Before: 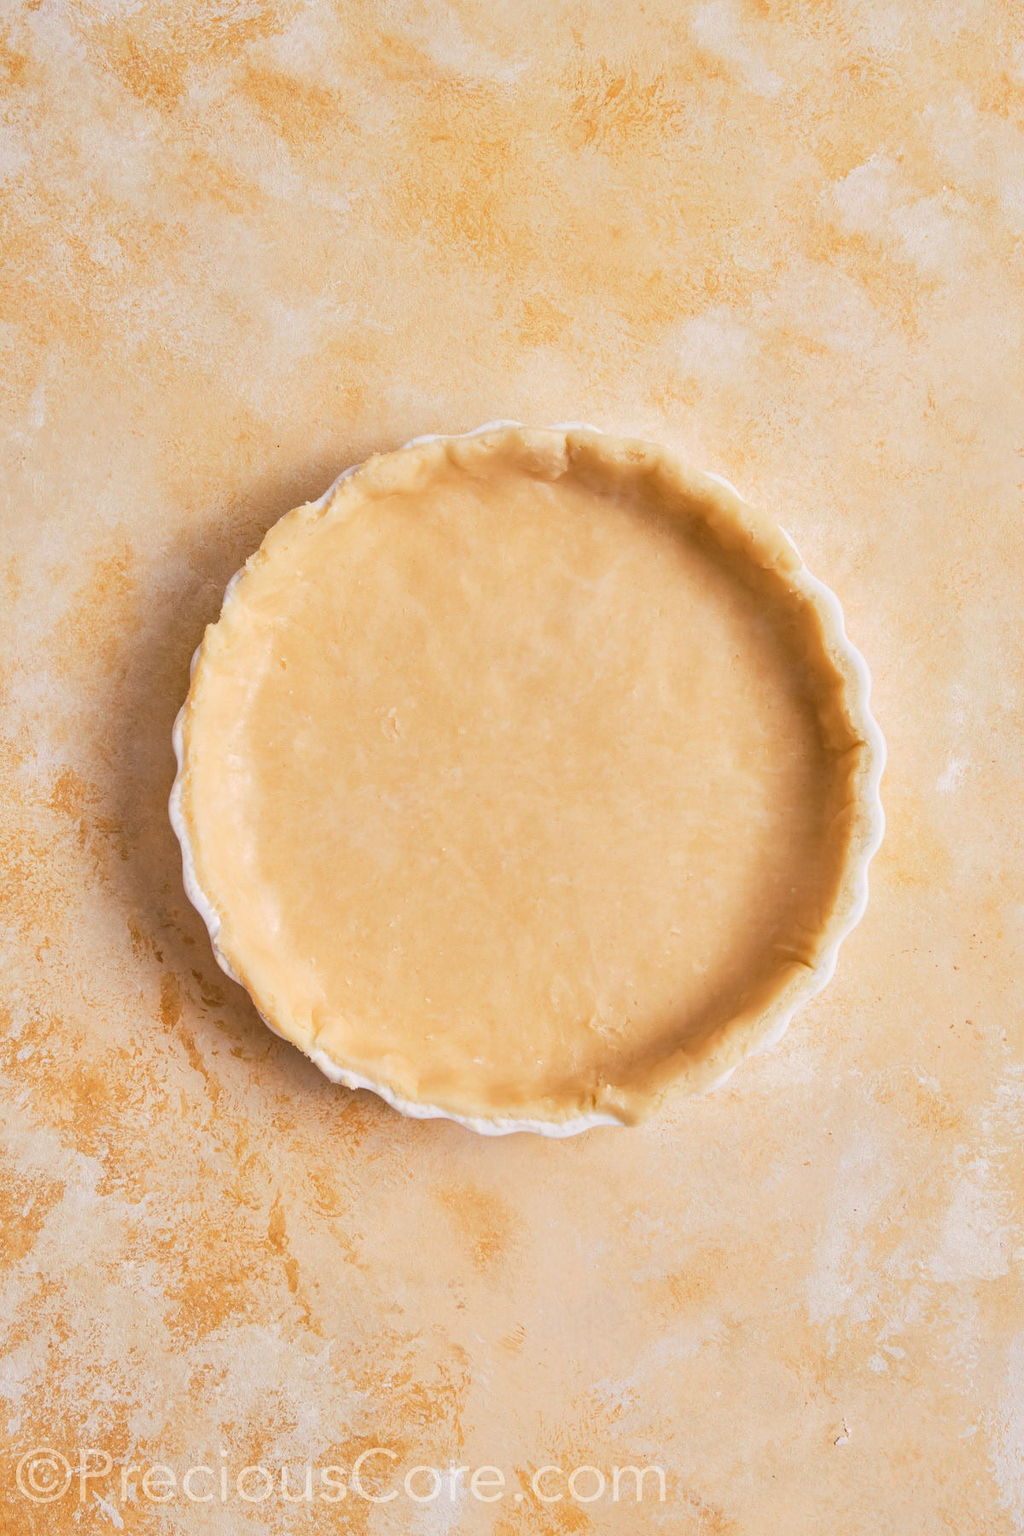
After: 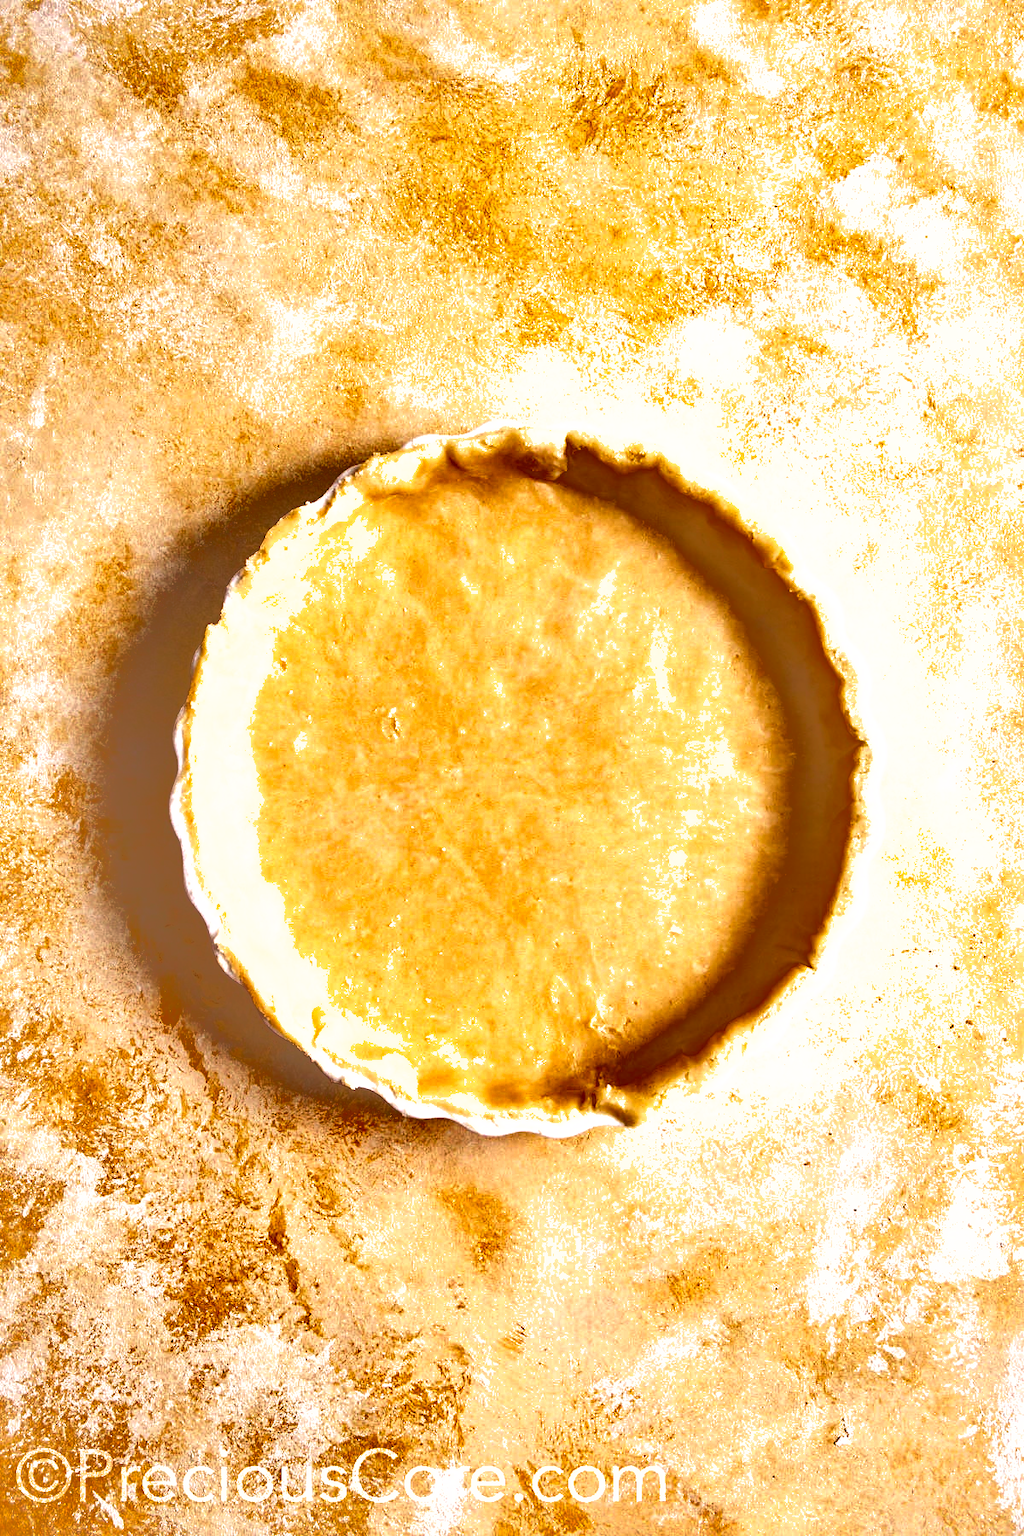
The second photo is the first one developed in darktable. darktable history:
exposure: black level correction 0, exposure 0.7 EV, compensate exposure bias true, compensate highlight preservation false
shadows and highlights: shadows -19.91, highlights -73.15
